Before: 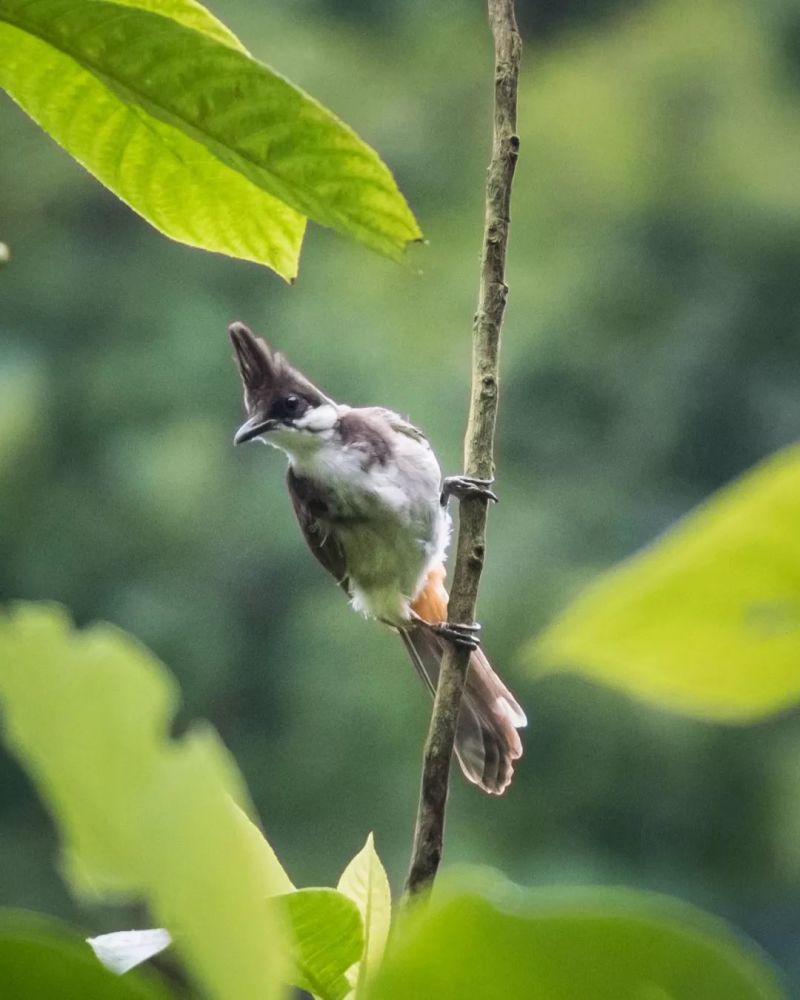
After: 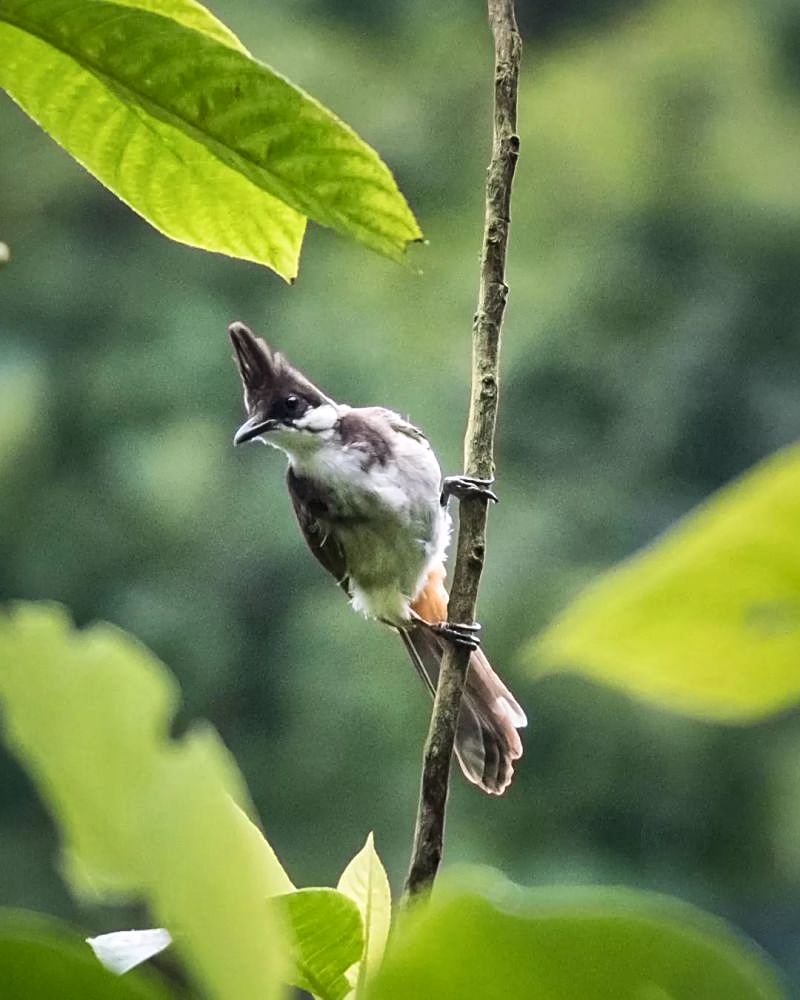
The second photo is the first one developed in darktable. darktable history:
local contrast: mode bilateral grid, contrast 19, coarseness 49, detail 149%, midtone range 0.2
sharpen: on, module defaults
